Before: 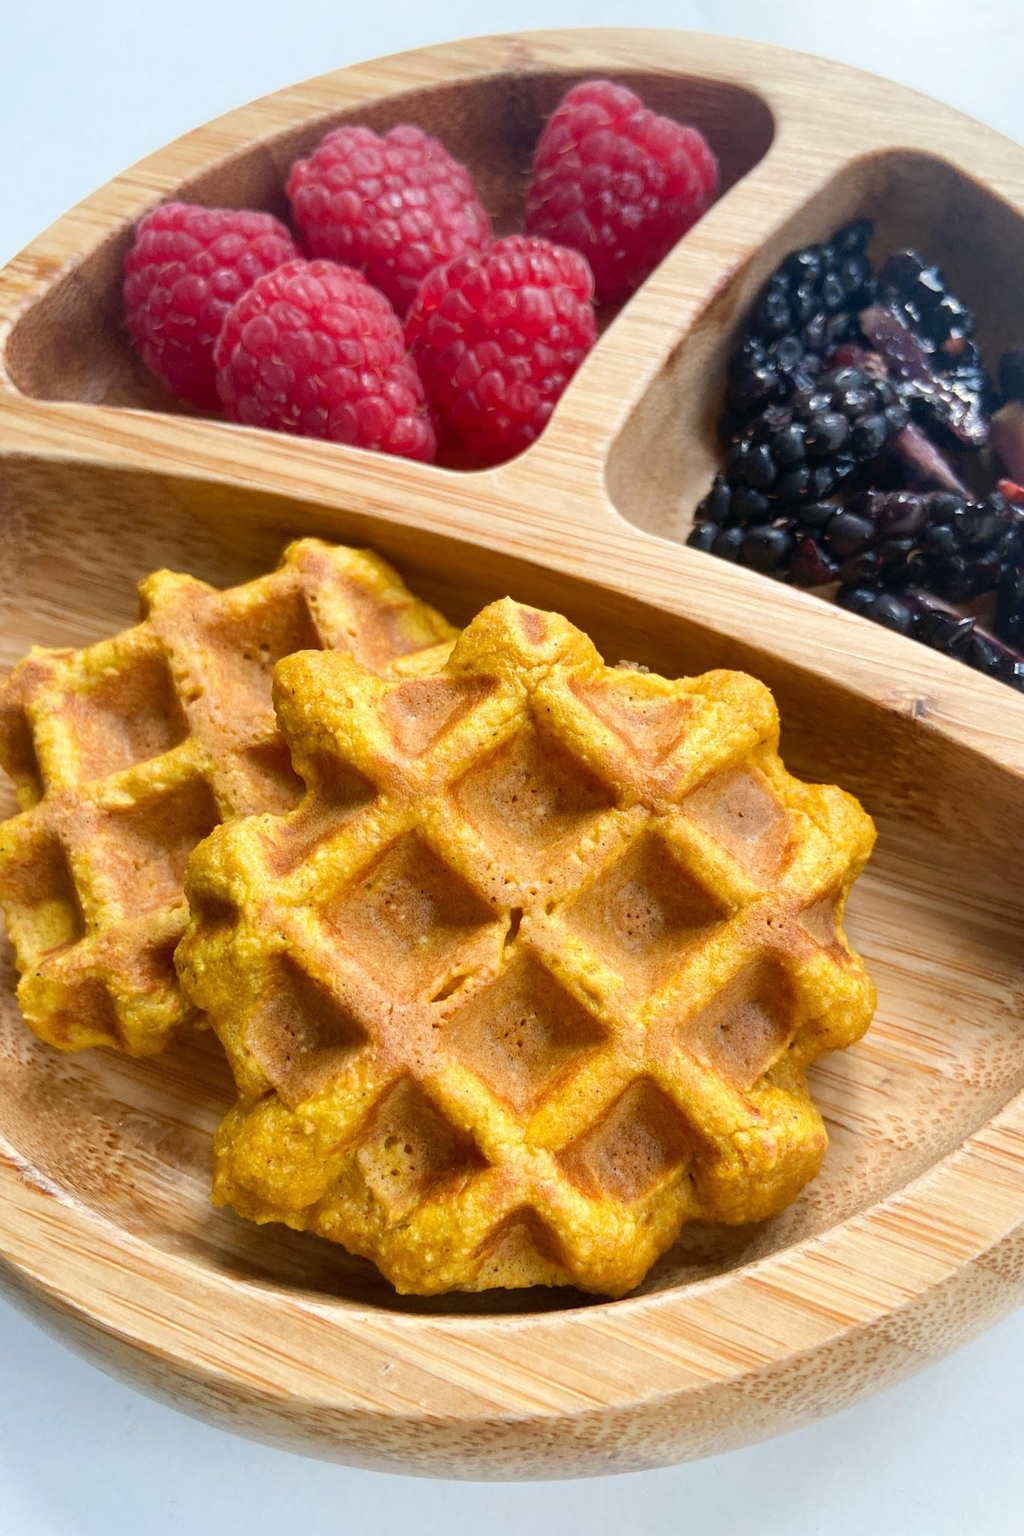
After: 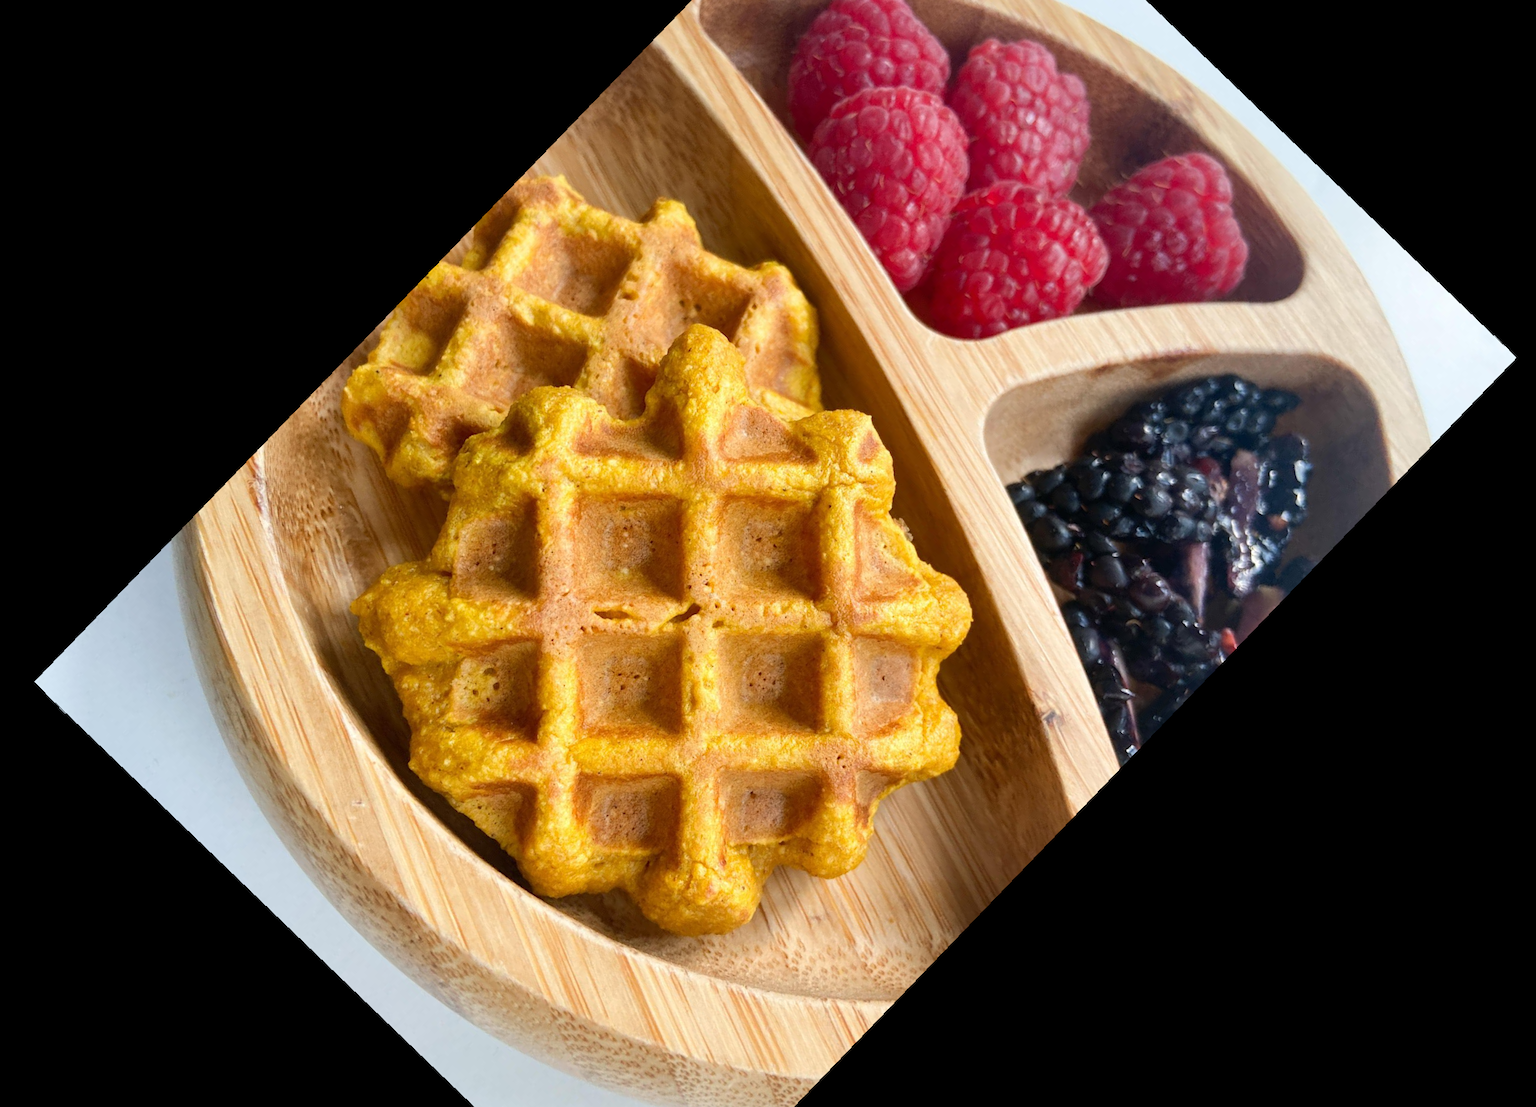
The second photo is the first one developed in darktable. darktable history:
crop and rotate: angle -46.26°, top 16.234%, right 0.912%, bottom 11.704%
rotate and perspective: rotation -2.29°, automatic cropping off
